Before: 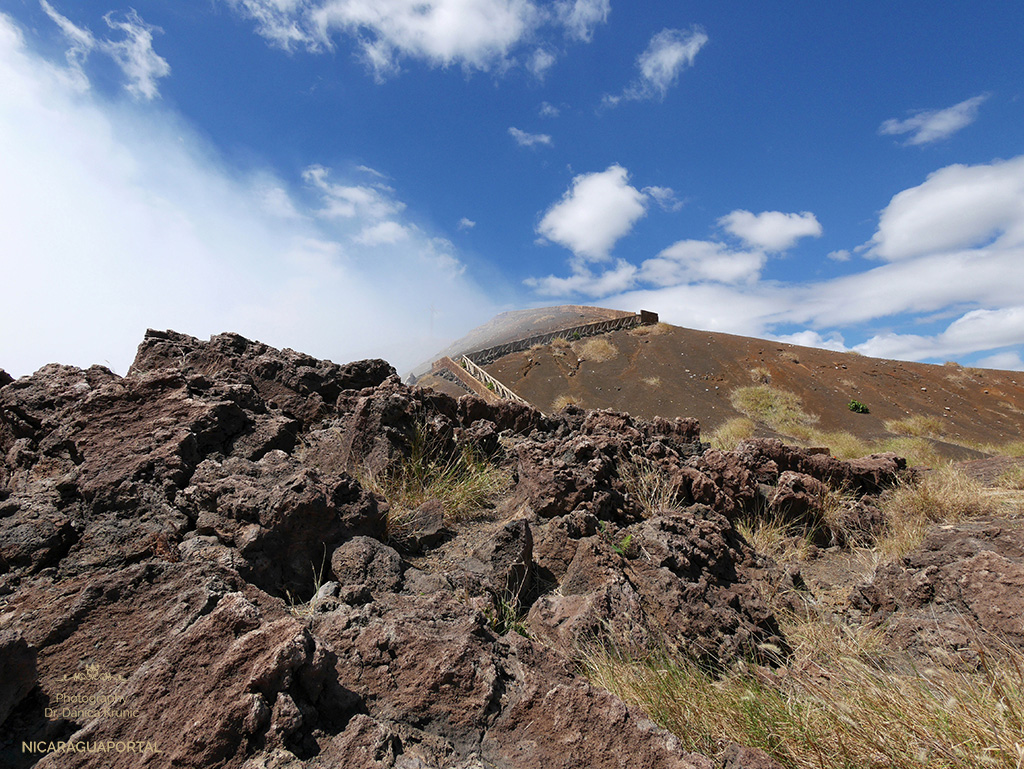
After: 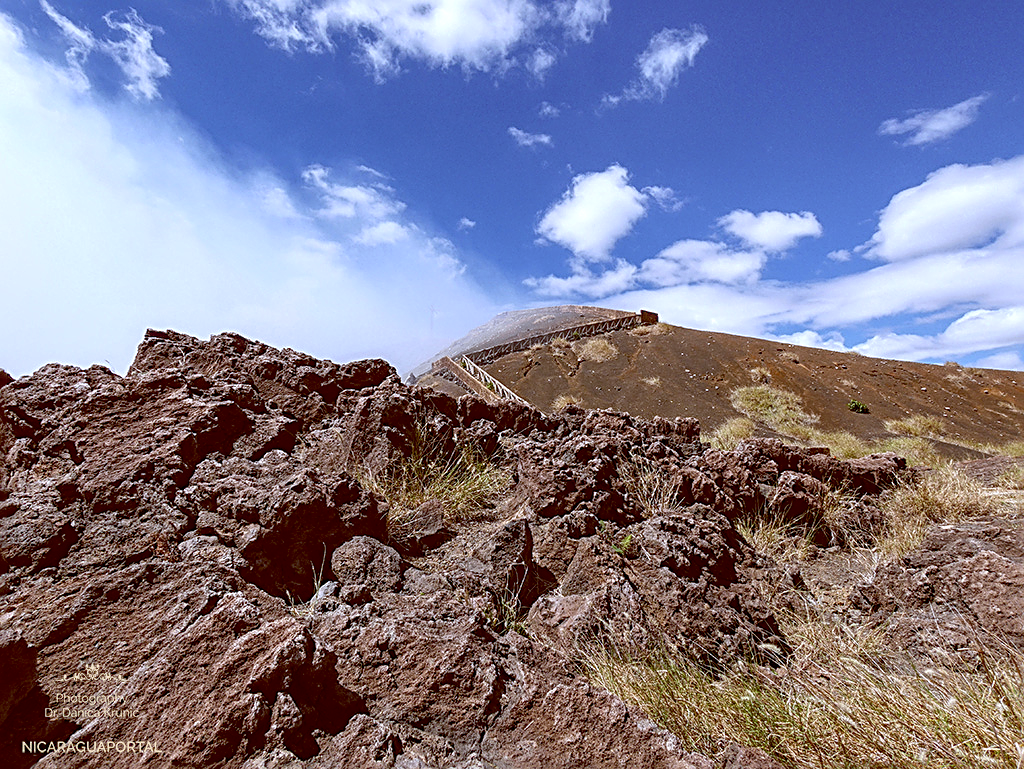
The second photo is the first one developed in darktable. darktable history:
color balance: lift [1, 1.011, 0.999, 0.989], gamma [1.109, 1.045, 1.039, 0.955], gain [0.917, 0.936, 0.952, 1.064], contrast 2.32%, contrast fulcrum 19%, output saturation 101%
white balance: red 0.967, blue 1.119, emerald 0.756
sharpen: radius 2.531, amount 0.628
local contrast: detail 150%
